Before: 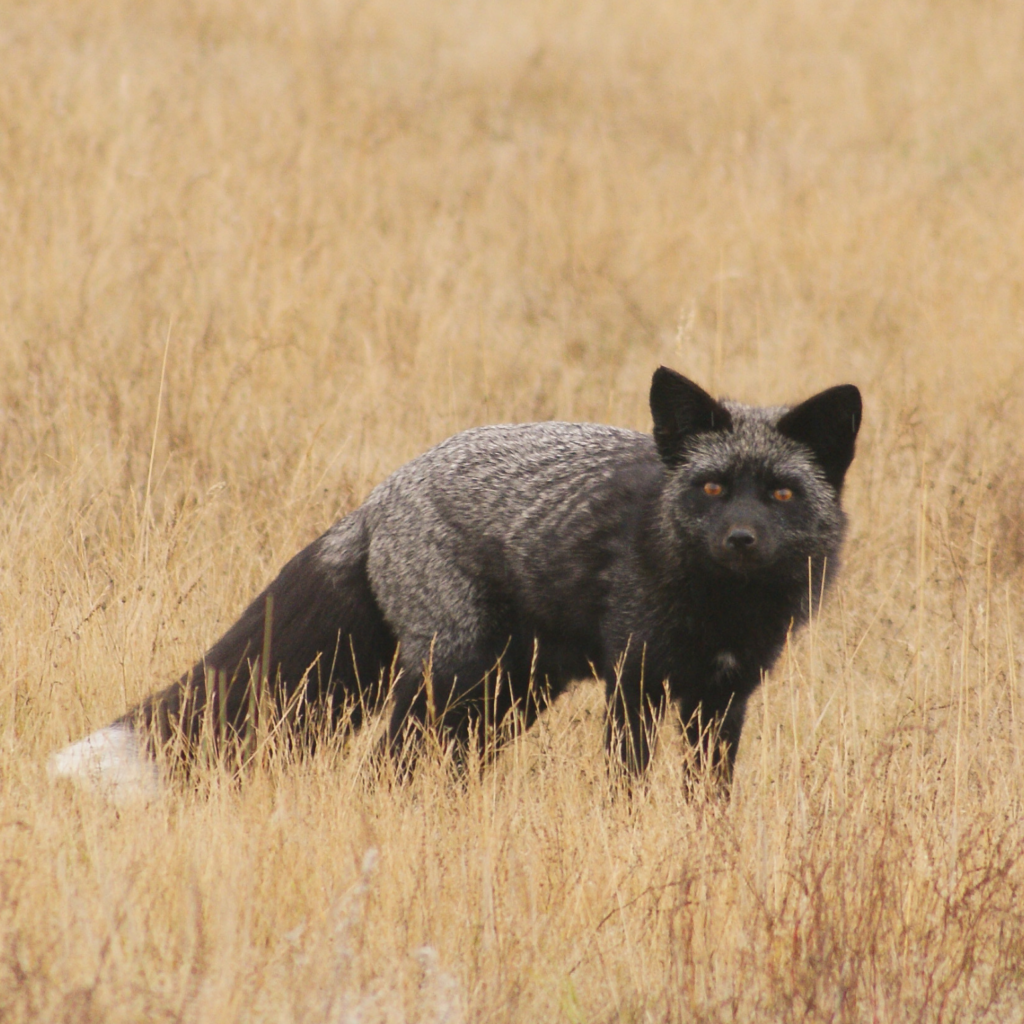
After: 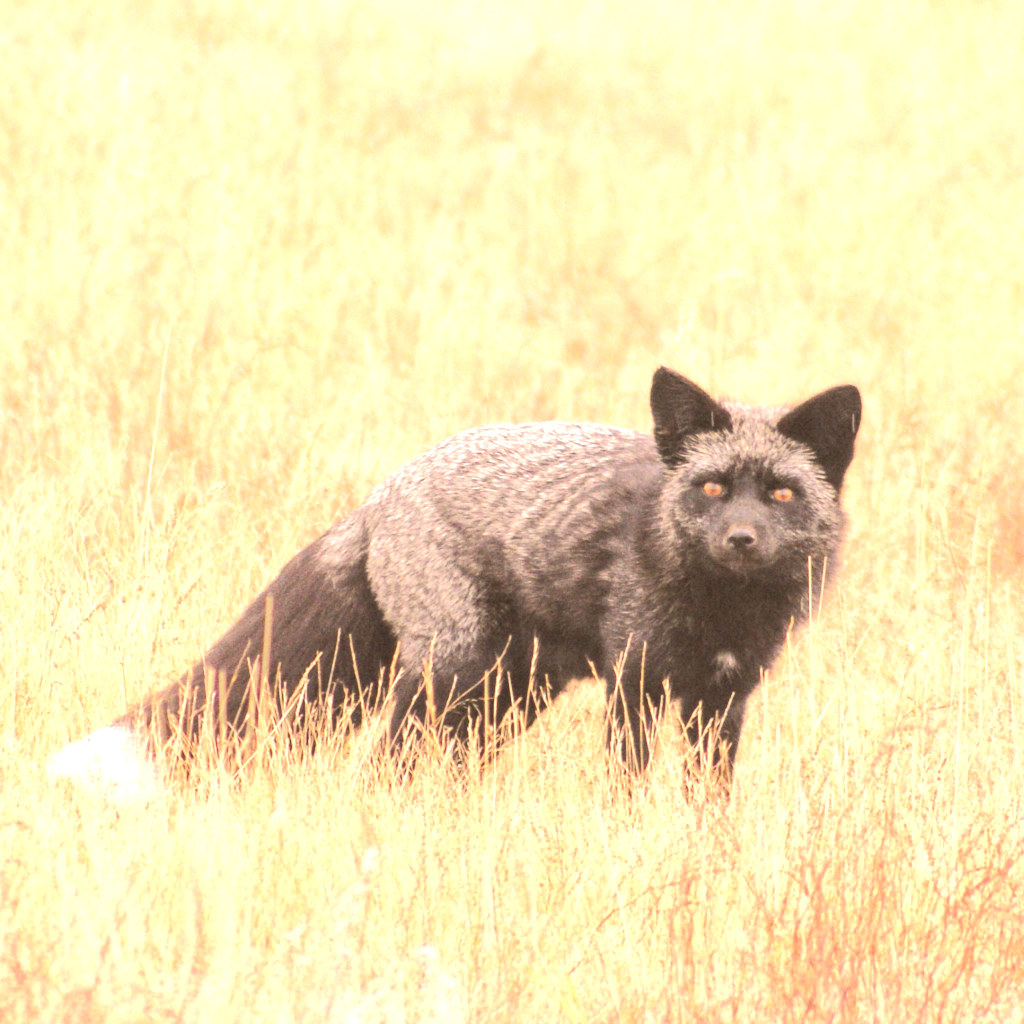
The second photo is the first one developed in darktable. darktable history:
exposure: black level correction -0.002, exposure 1.108 EV, compensate exposure bias true, compensate highlight preservation false
local contrast: on, module defaults
color correction: highlights a* 10.25, highlights b* 9.67, shadows a* 8.55, shadows b* 8.2, saturation 0.789
tone equalizer: -7 EV 0.153 EV, -6 EV 0.624 EV, -5 EV 1.17 EV, -4 EV 1.29 EV, -3 EV 1.17 EV, -2 EV 0.6 EV, -1 EV 0.167 EV, edges refinement/feathering 500, mask exposure compensation -1.57 EV, preserve details no
